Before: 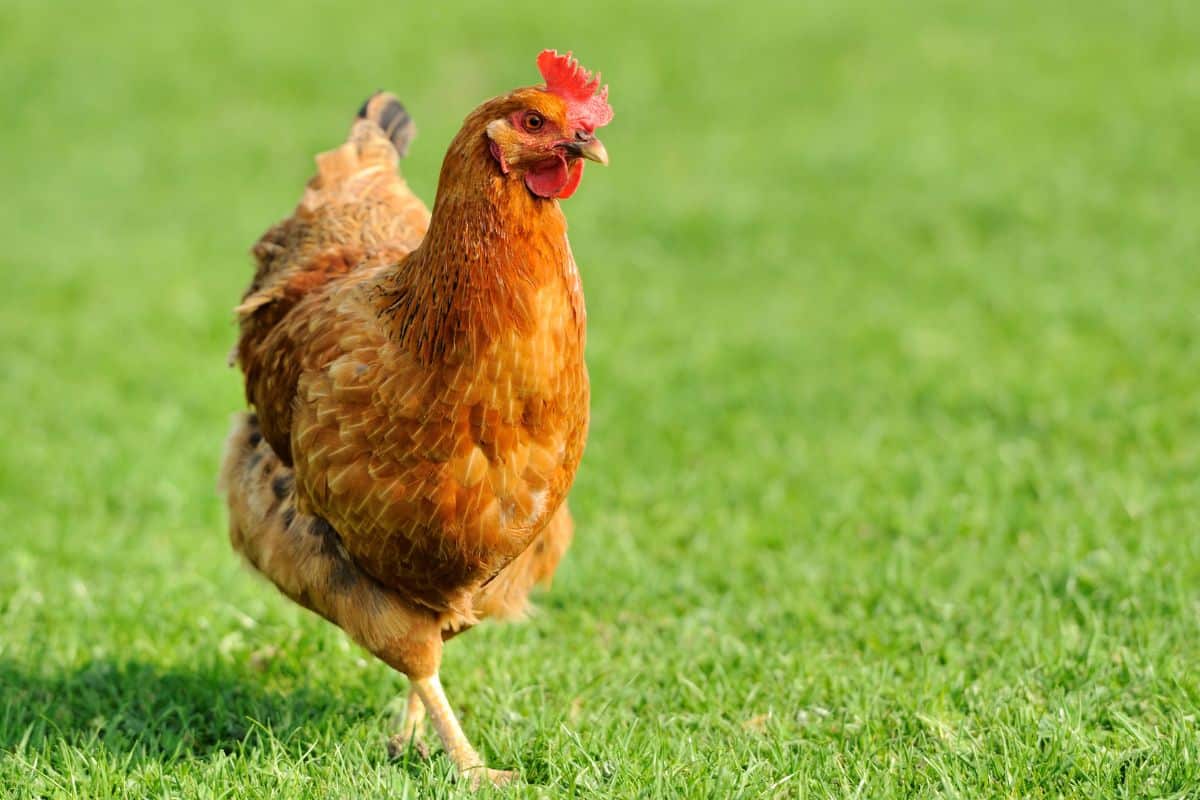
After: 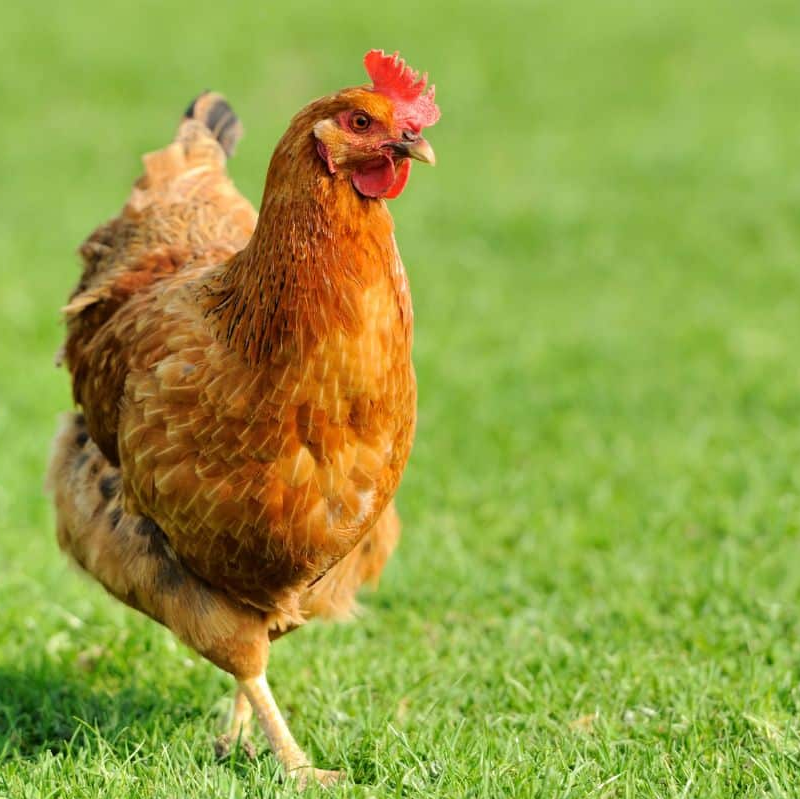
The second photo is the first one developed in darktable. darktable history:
crop and rotate: left 14.486%, right 18.843%
